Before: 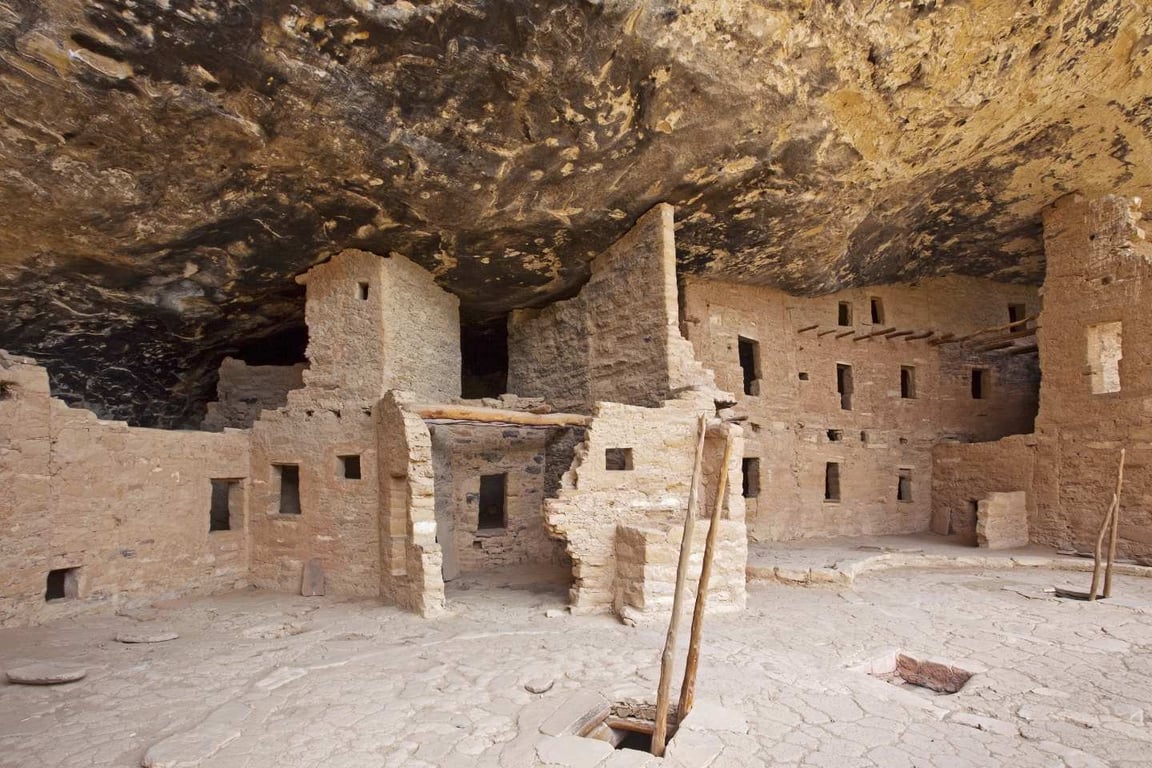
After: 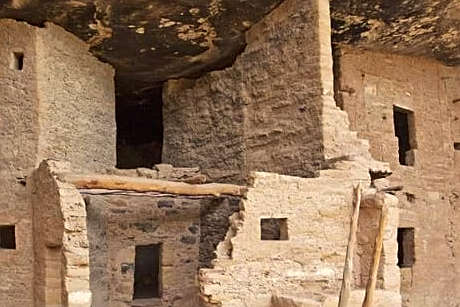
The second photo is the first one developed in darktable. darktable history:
crop: left 30%, top 30%, right 30%, bottom 30%
white balance: red 1.045, blue 0.932
sharpen: on, module defaults
